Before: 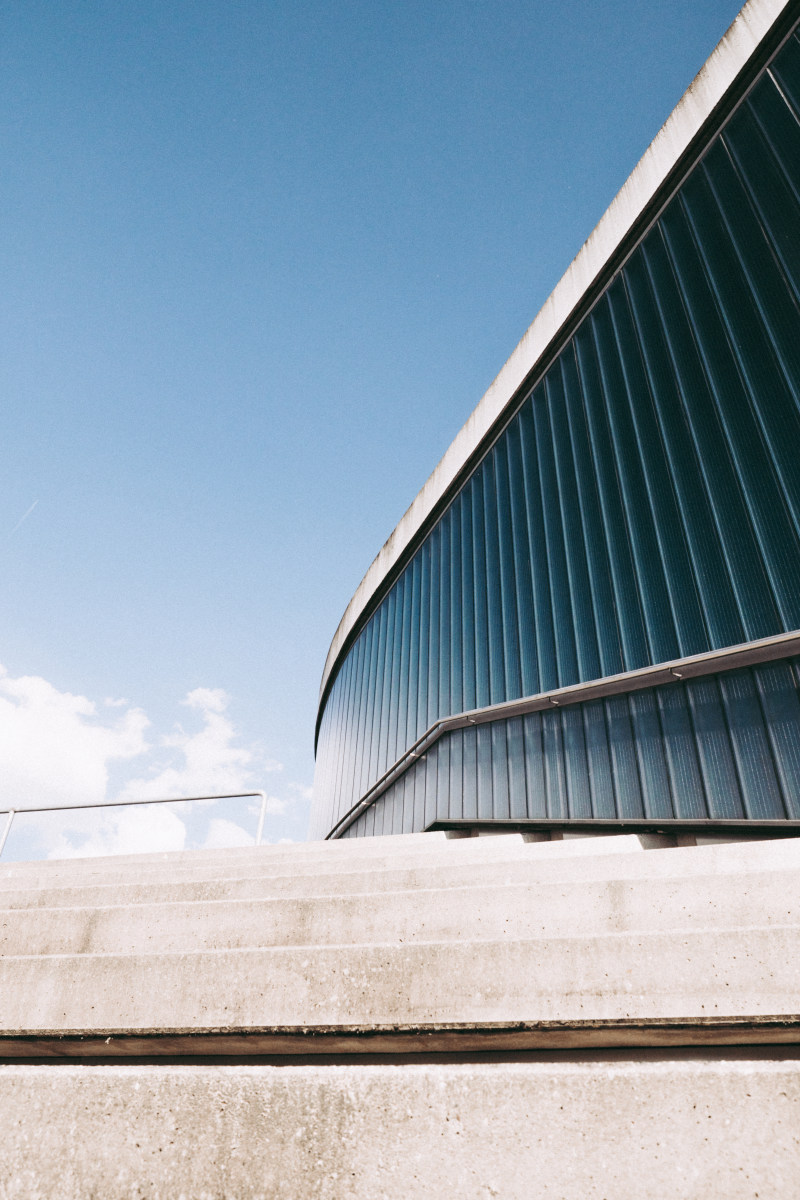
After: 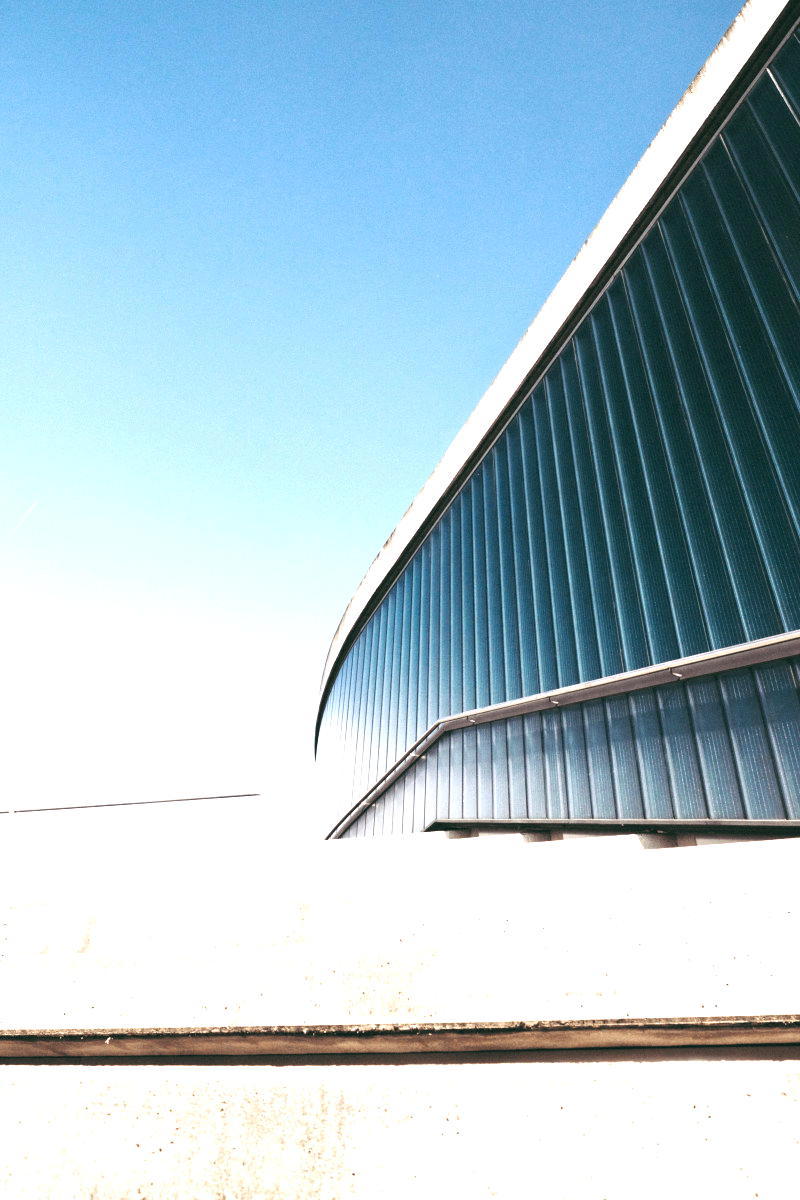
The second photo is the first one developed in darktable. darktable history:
exposure: exposure 0.993 EV, compensate highlight preservation false
